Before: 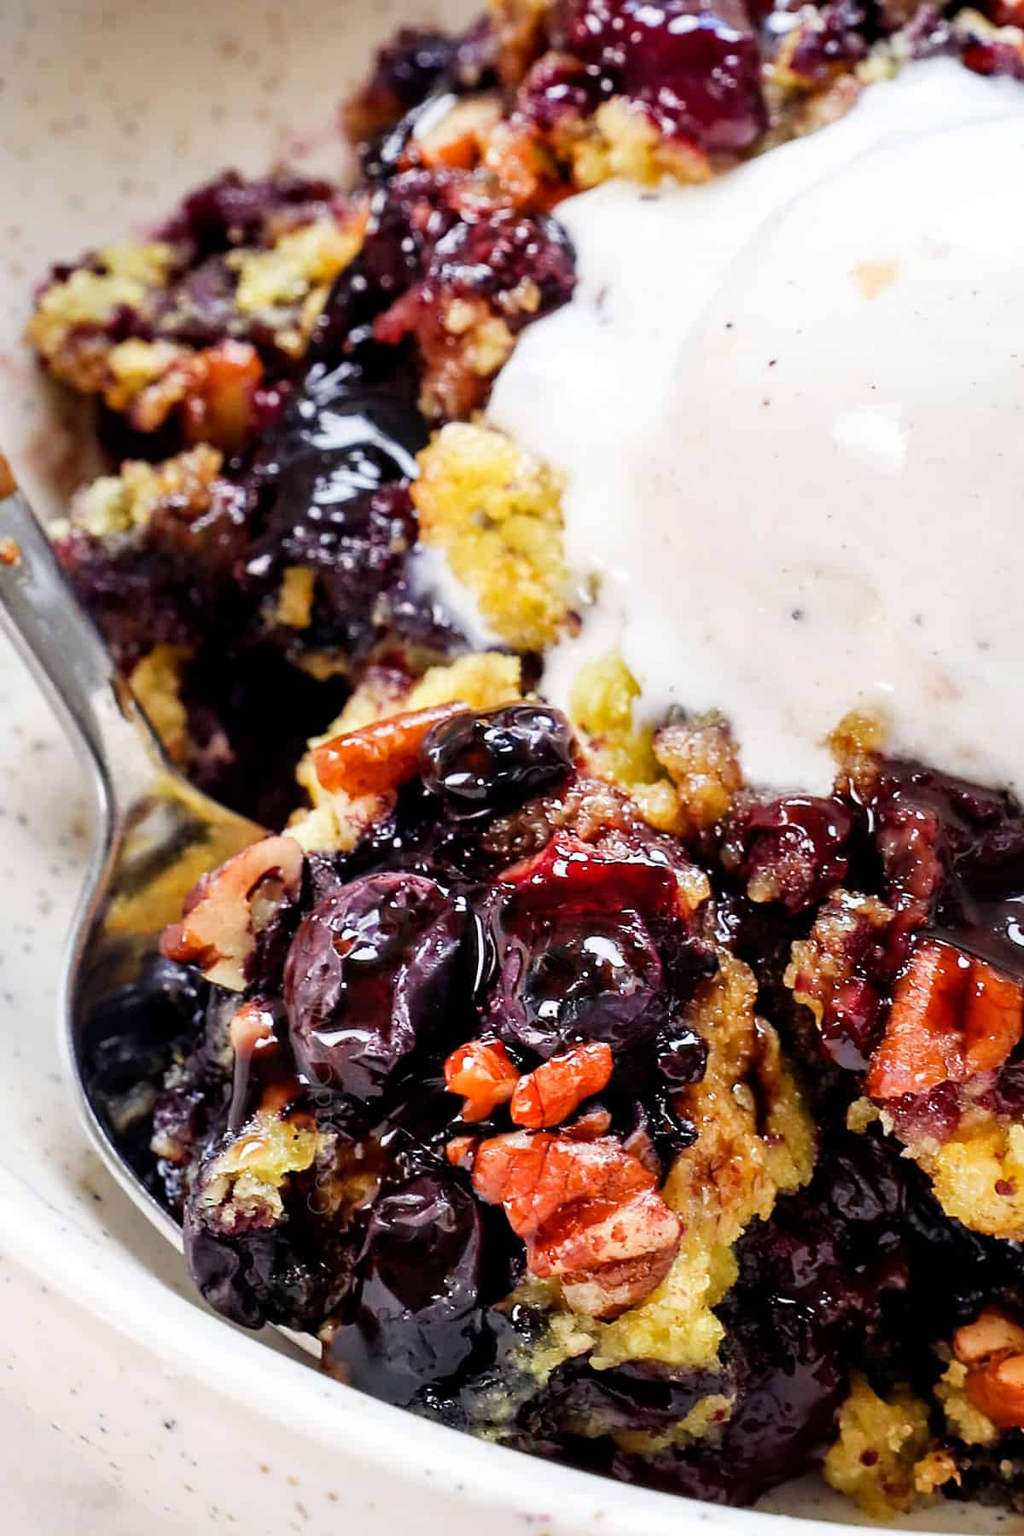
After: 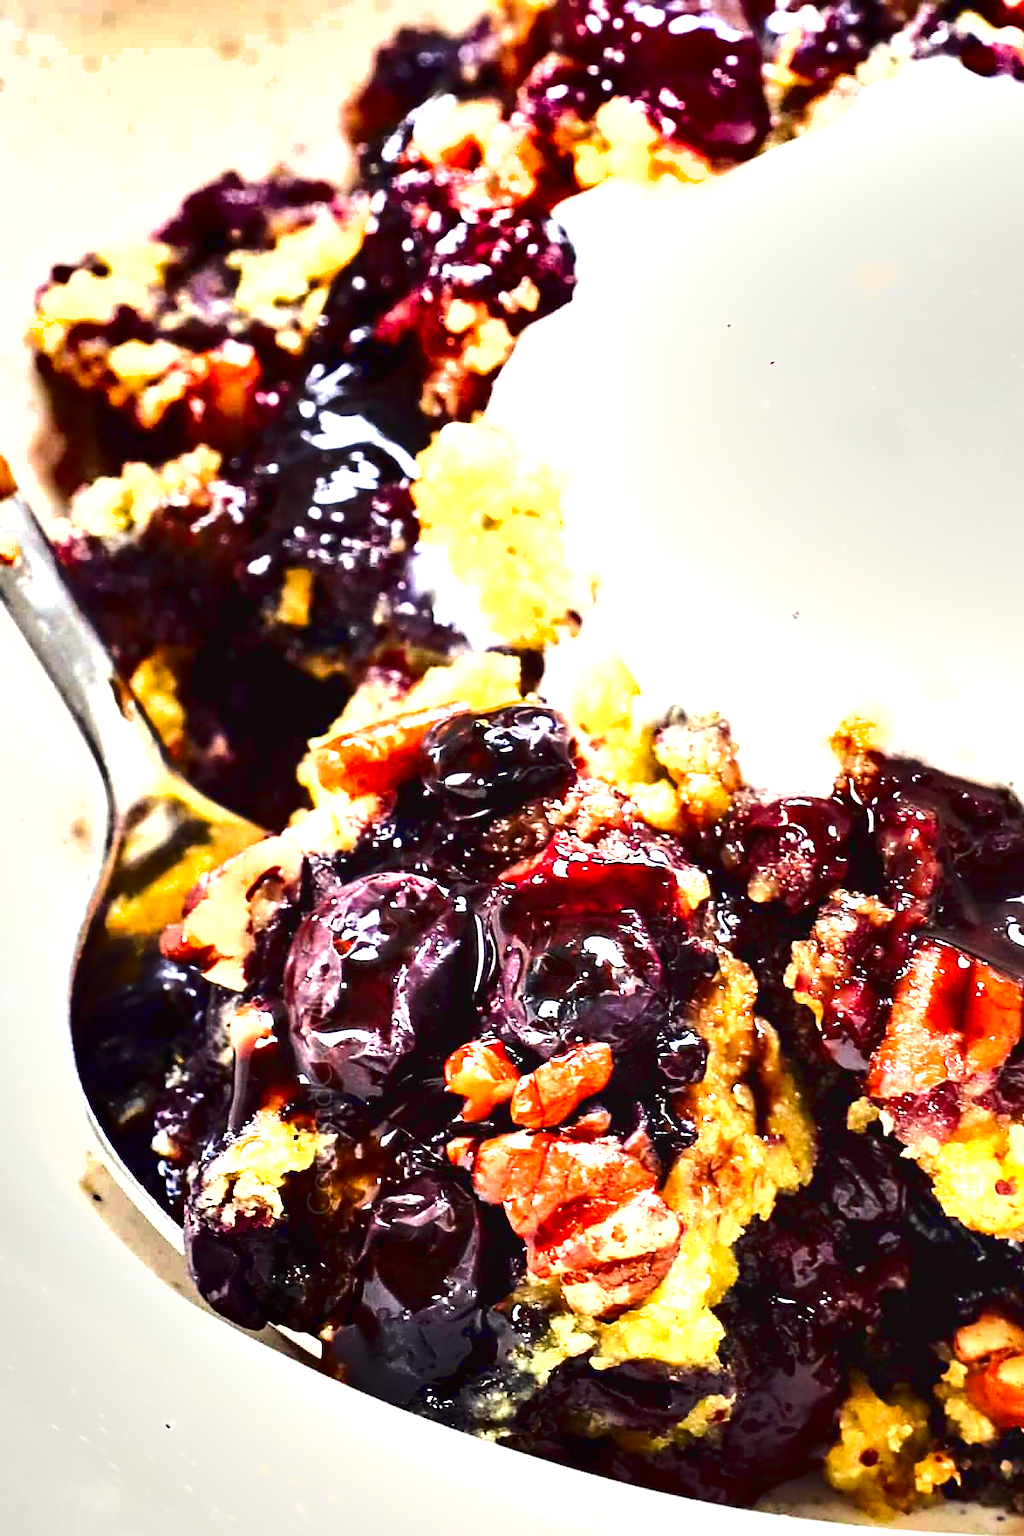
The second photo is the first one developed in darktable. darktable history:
color correction: highlights a* -0.95, highlights b* 4.5, shadows a* 3.55
tone curve: curves: ch0 [(0, 0.032) (0.181, 0.152) (0.751, 0.762) (1, 1)], color space Lab, linked channels, preserve colors none
exposure: black level correction 0, exposure 1.5 EV, compensate exposure bias true, compensate highlight preservation false
shadows and highlights: radius 337.17, shadows 29.01, soften with gaussian
